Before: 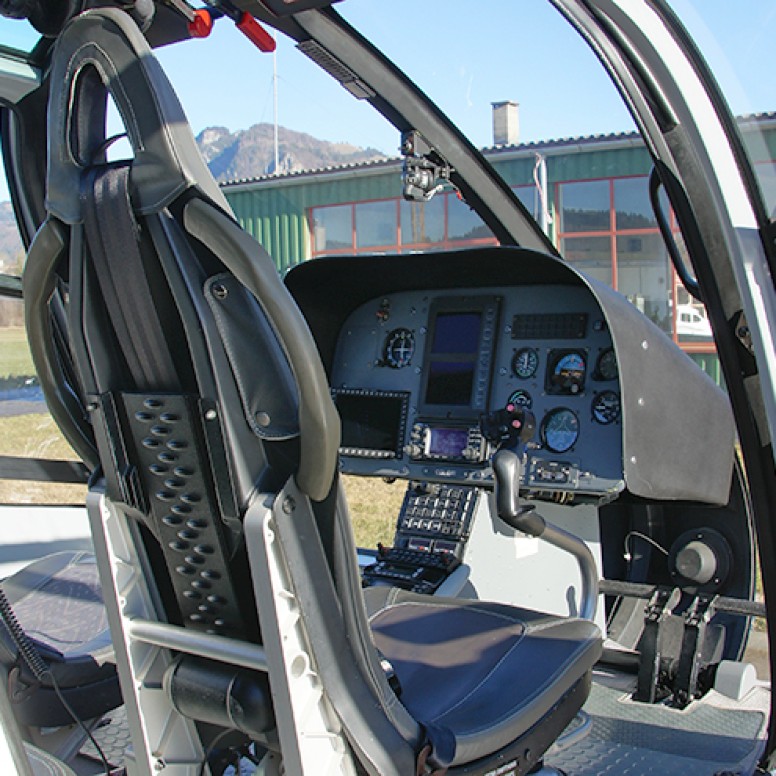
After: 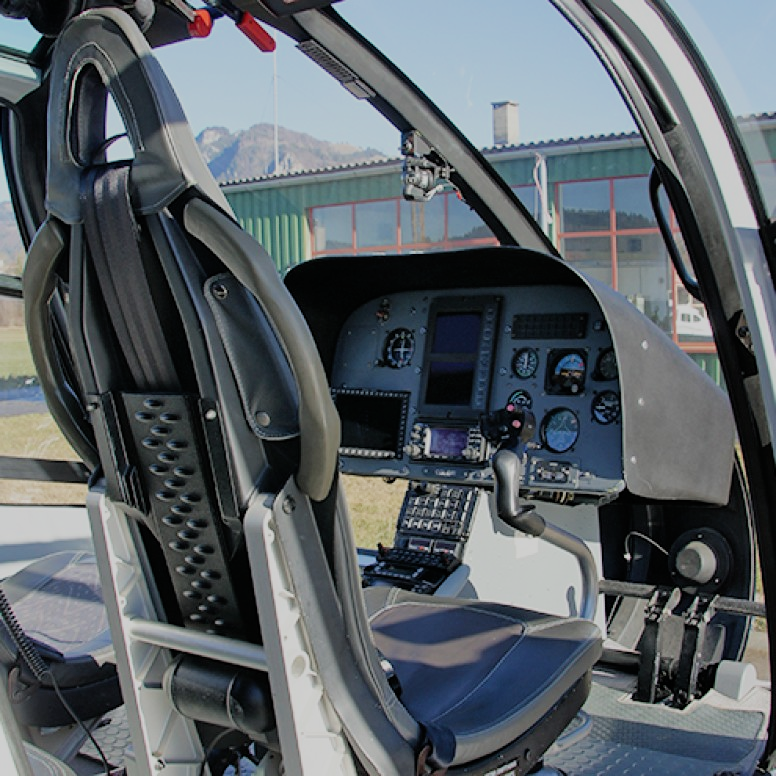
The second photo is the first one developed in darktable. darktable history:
filmic rgb: black relative exposure -7.21 EV, white relative exposure 5.34 EV, hardness 3.02
